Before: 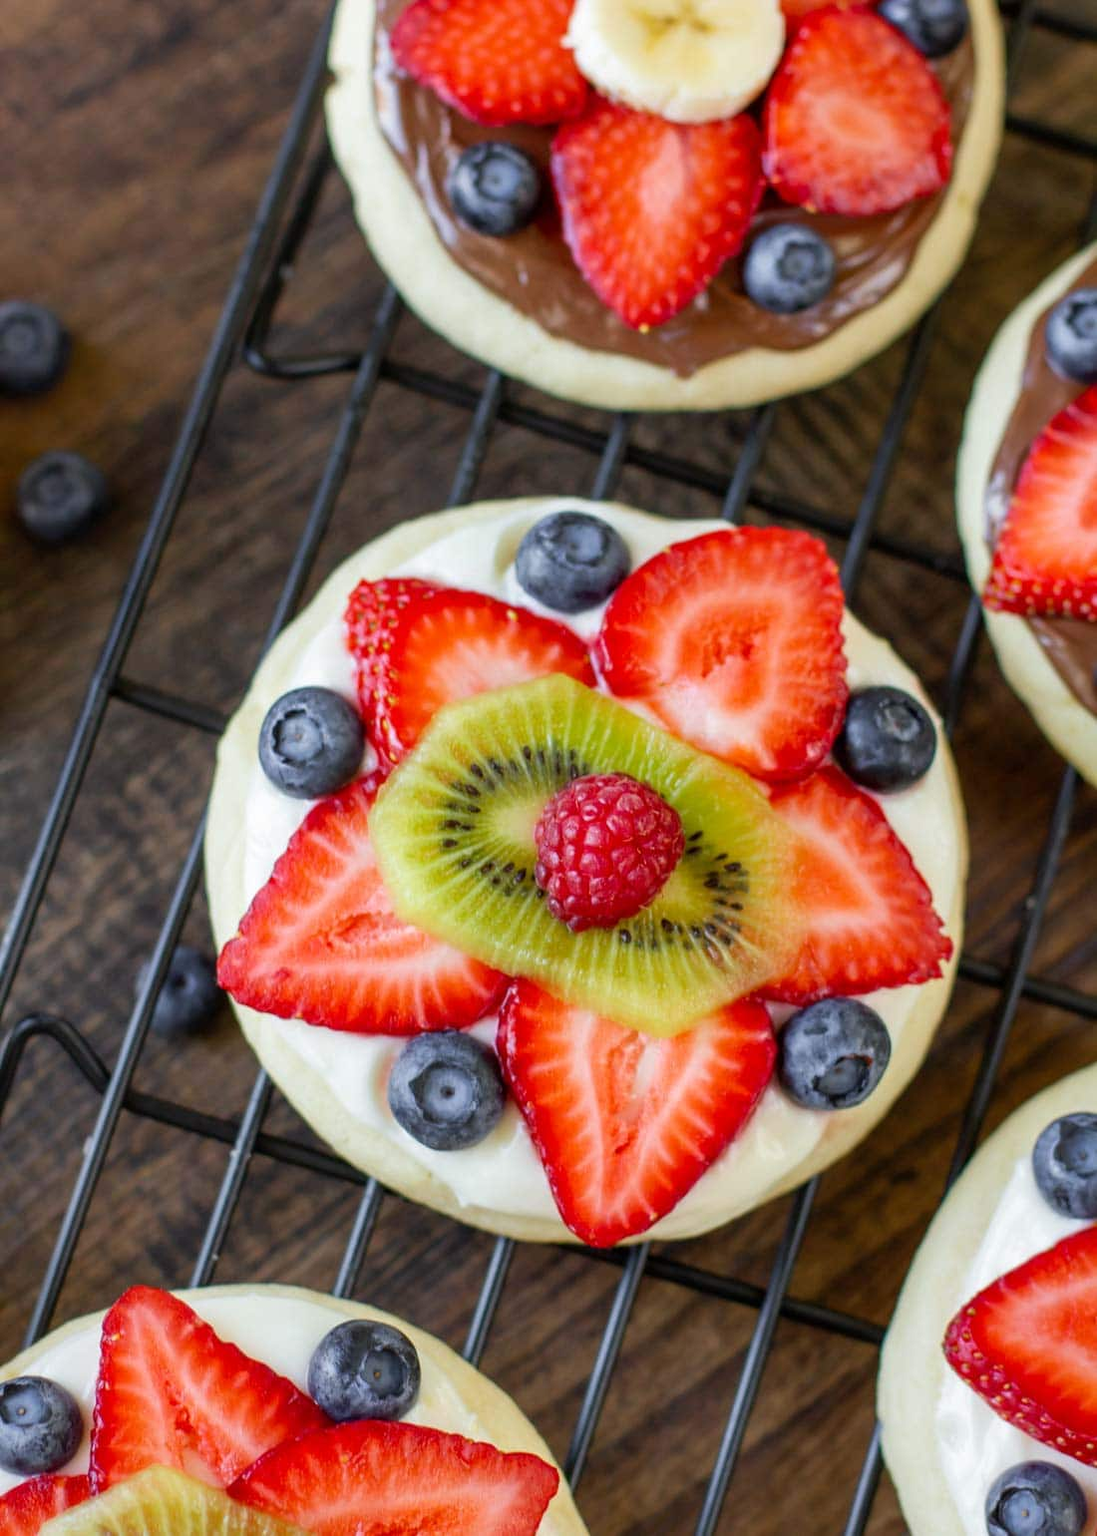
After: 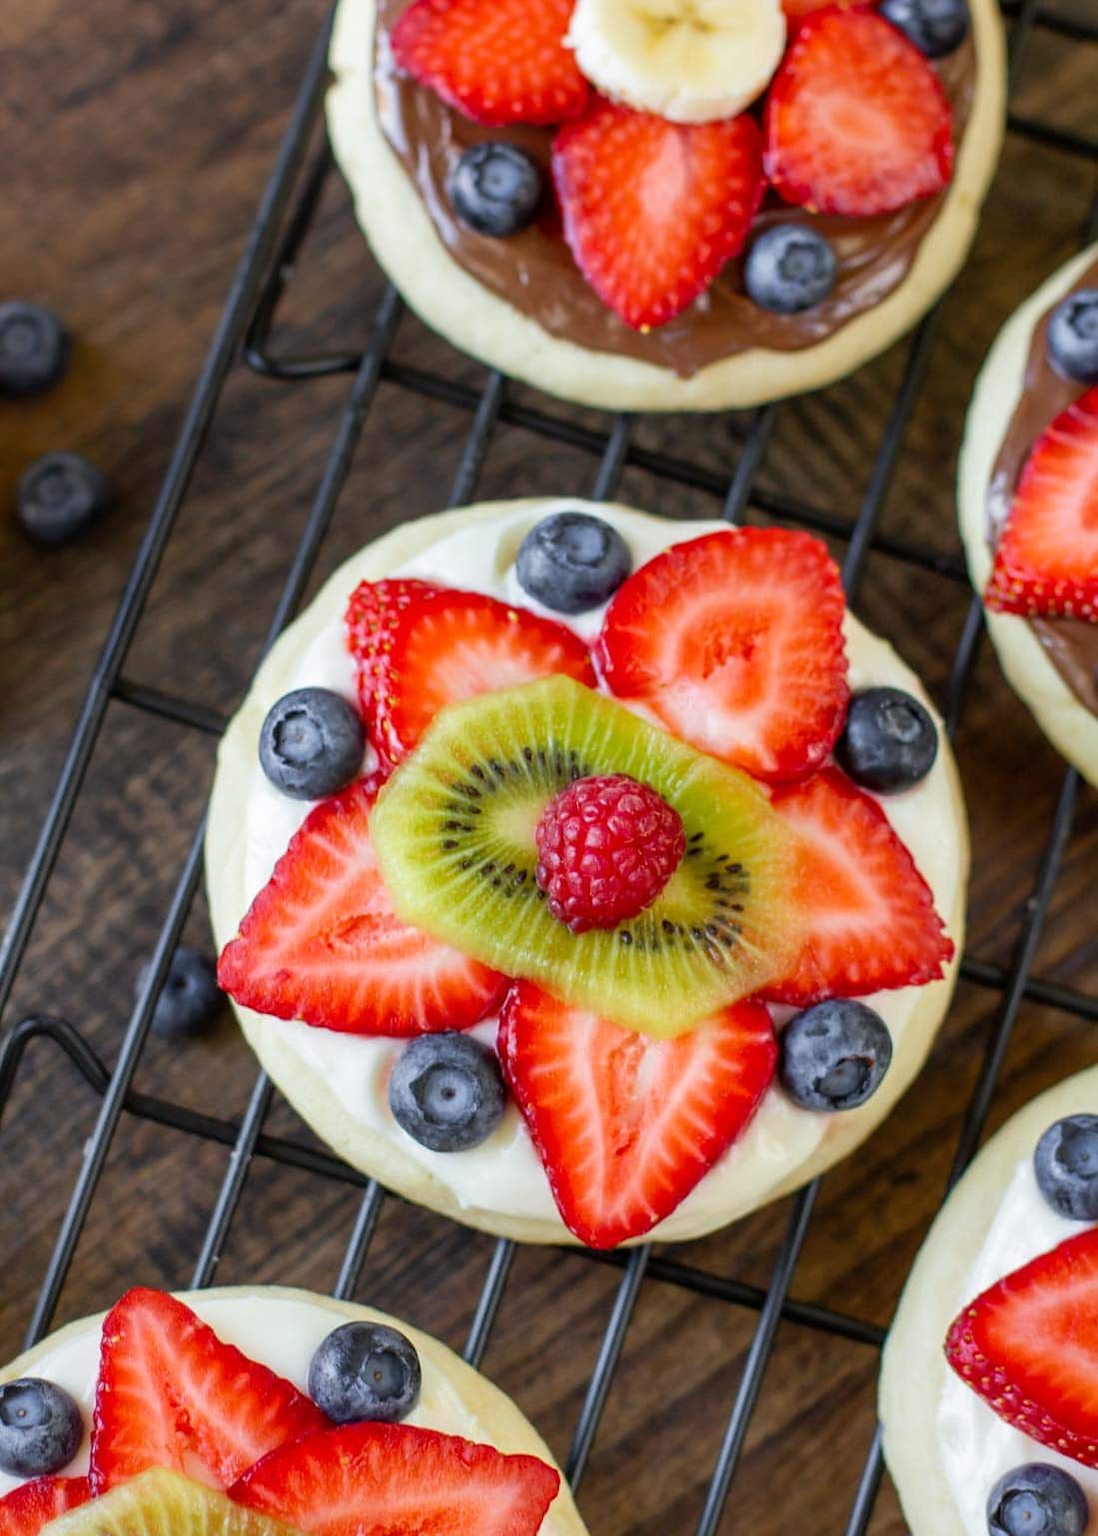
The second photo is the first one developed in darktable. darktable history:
tone equalizer: on, module defaults
crop: bottom 0.071%
